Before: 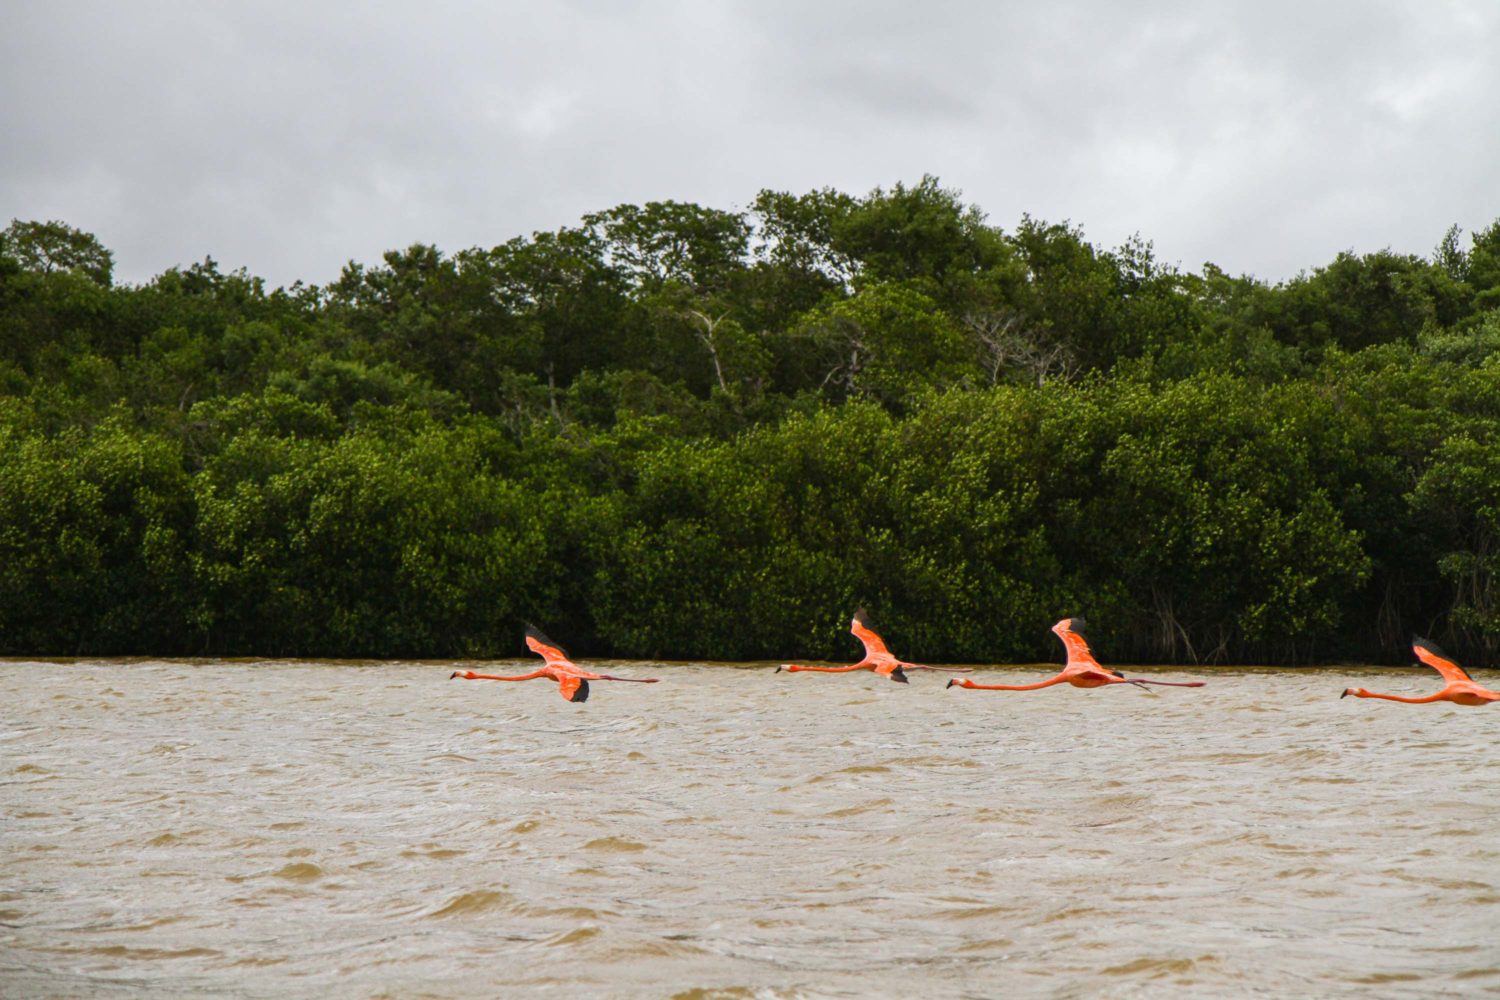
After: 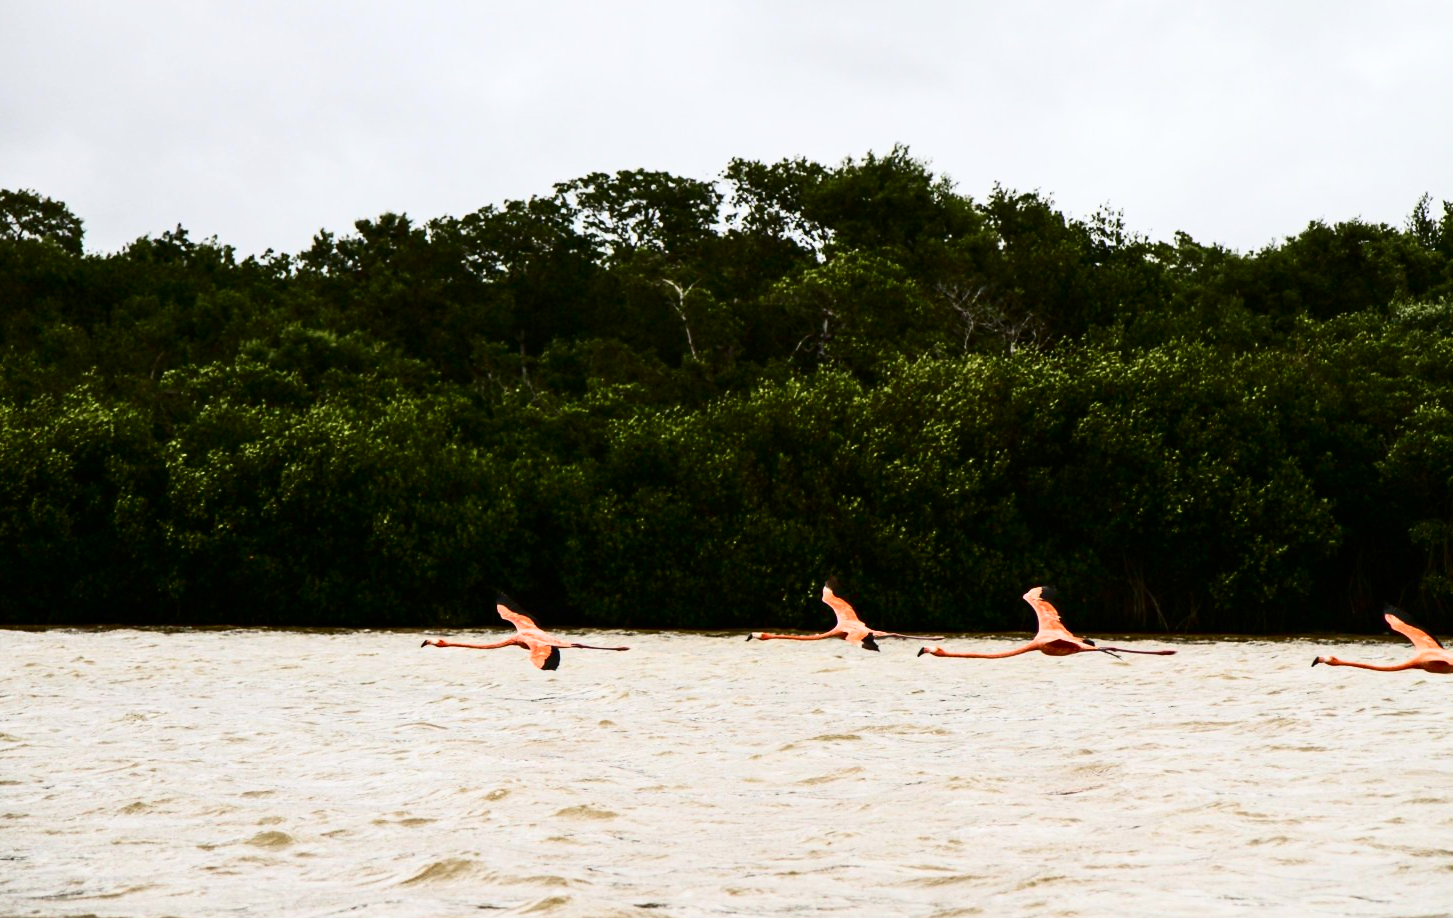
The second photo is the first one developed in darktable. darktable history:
crop: left 1.964%, top 3.251%, right 1.122%, bottom 4.933%
contrast brightness saturation: contrast 0.5, saturation -0.1
